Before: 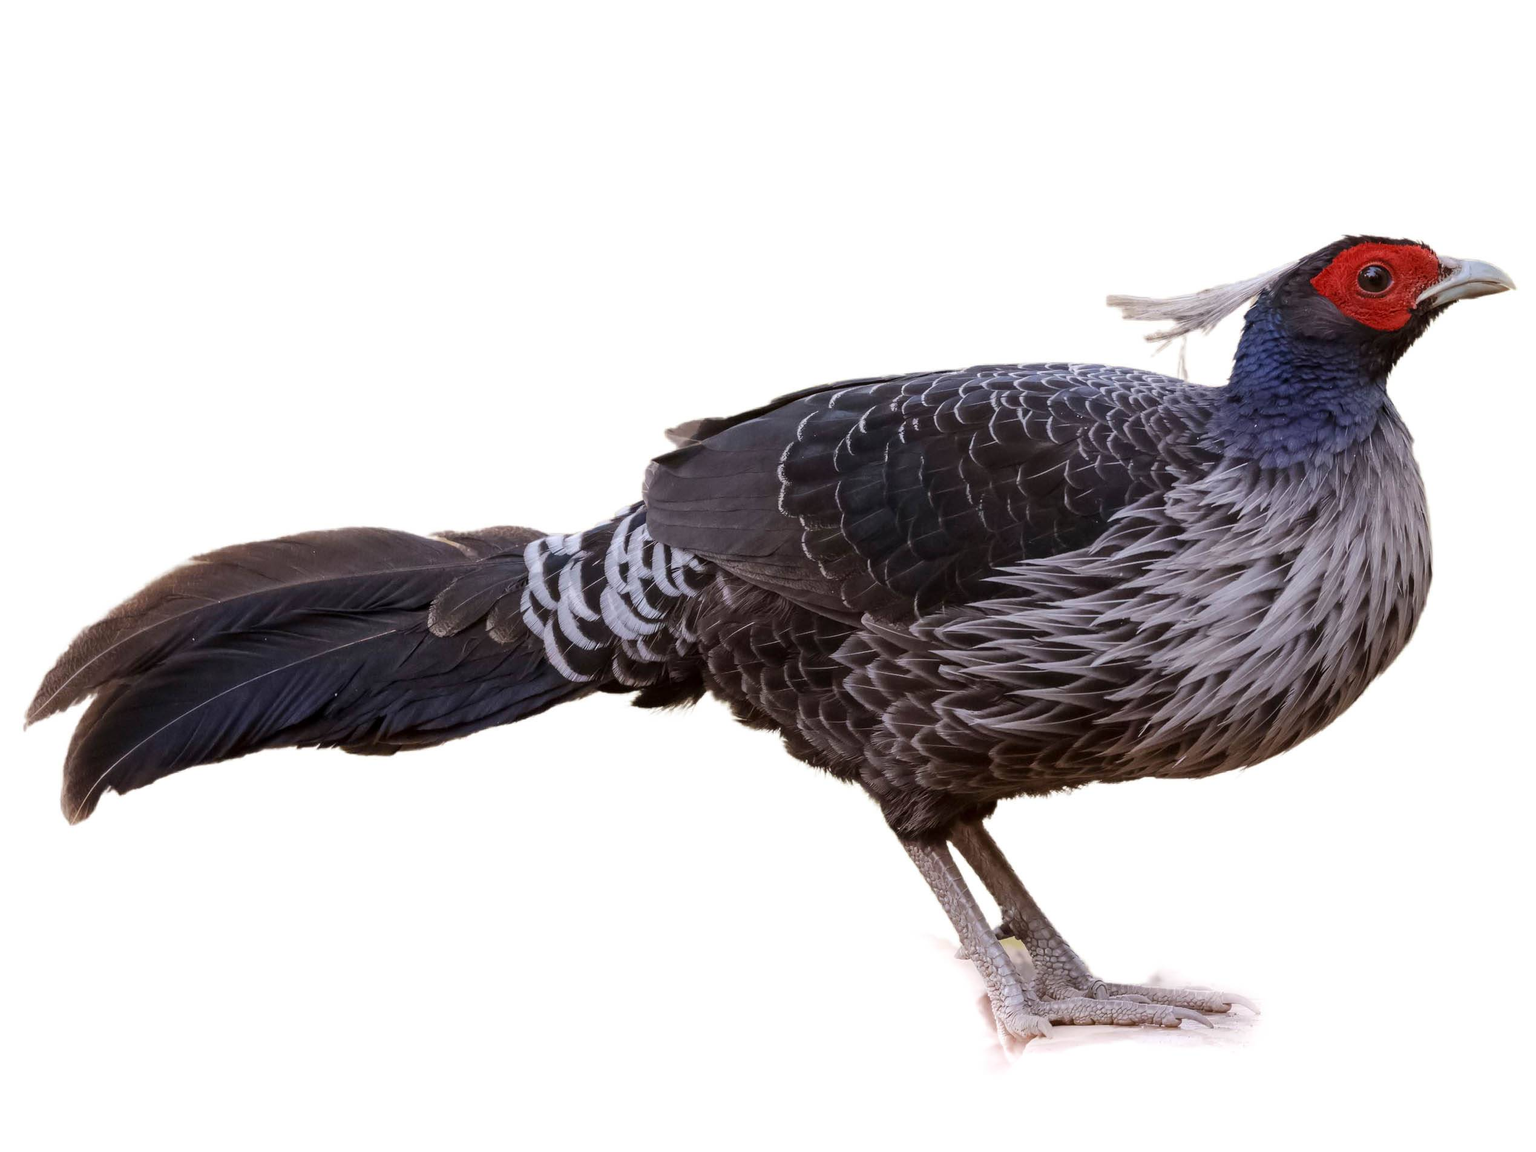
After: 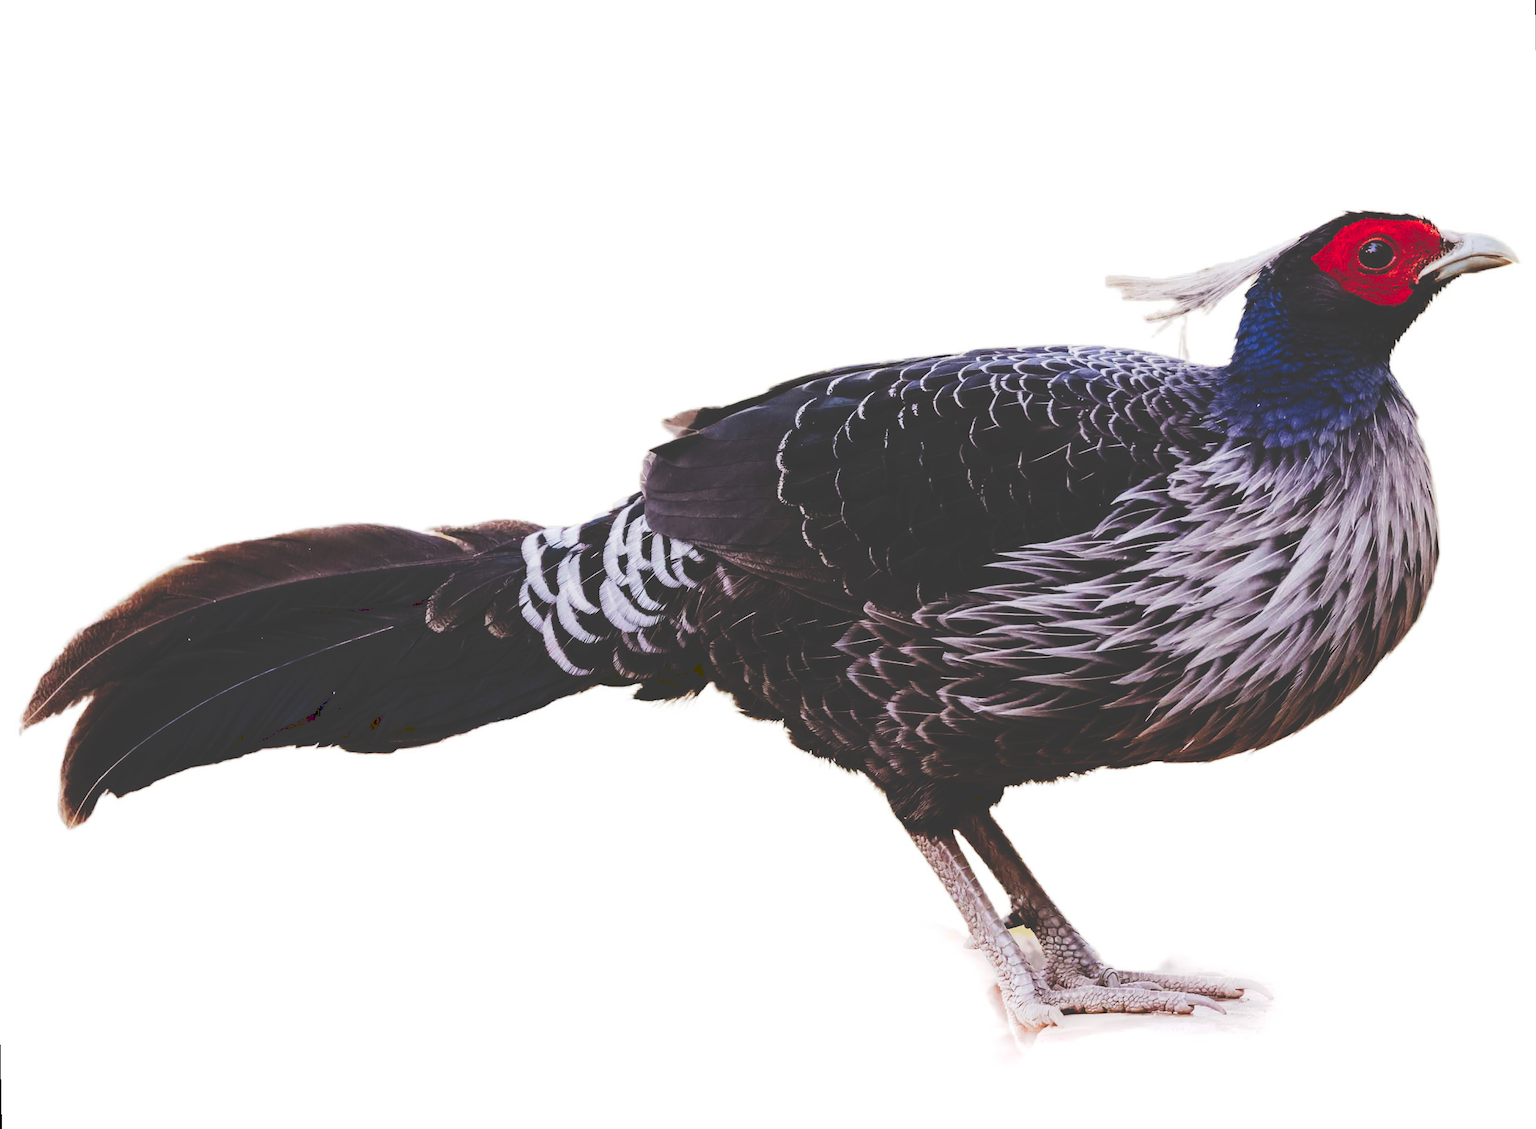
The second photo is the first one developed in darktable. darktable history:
rotate and perspective: rotation -1°, crop left 0.011, crop right 0.989, crop top 0.025, crop bottom 0.975
tone curve: curves: ch0 [(0, 0) (0.003, 0.231) (0.011, 0.231) (0.025, 0.231) (0.044, 0.231) (0.069, 0.231) (0.1, 0.234) (0.136, 0.239) (0.177, 0.243) (0.224, 0.247) (0.277, 0.265) (0.335, 0.311) (0.399, 0.389) (0.468, 0.507) (0.543, 0.634) (0.623, 0.74) (0.709, 0.83) (0.801, 0.889) (0.898, 0.93) (1, 1)], preserve colors none
